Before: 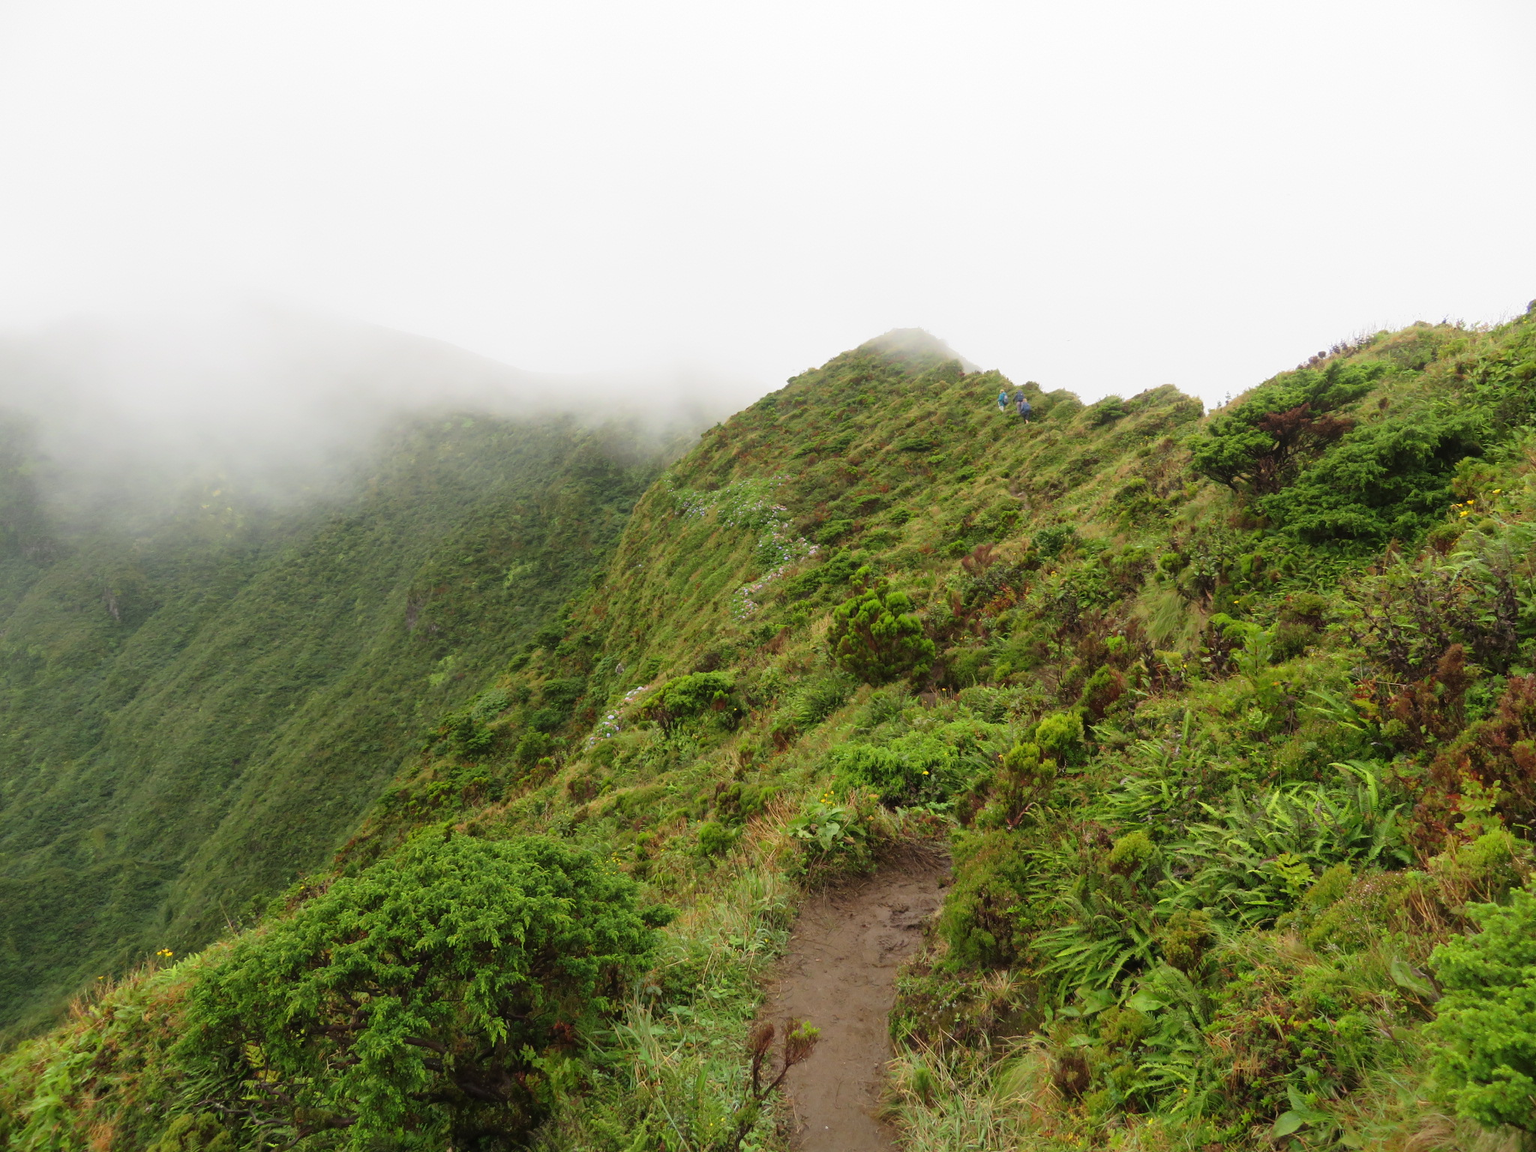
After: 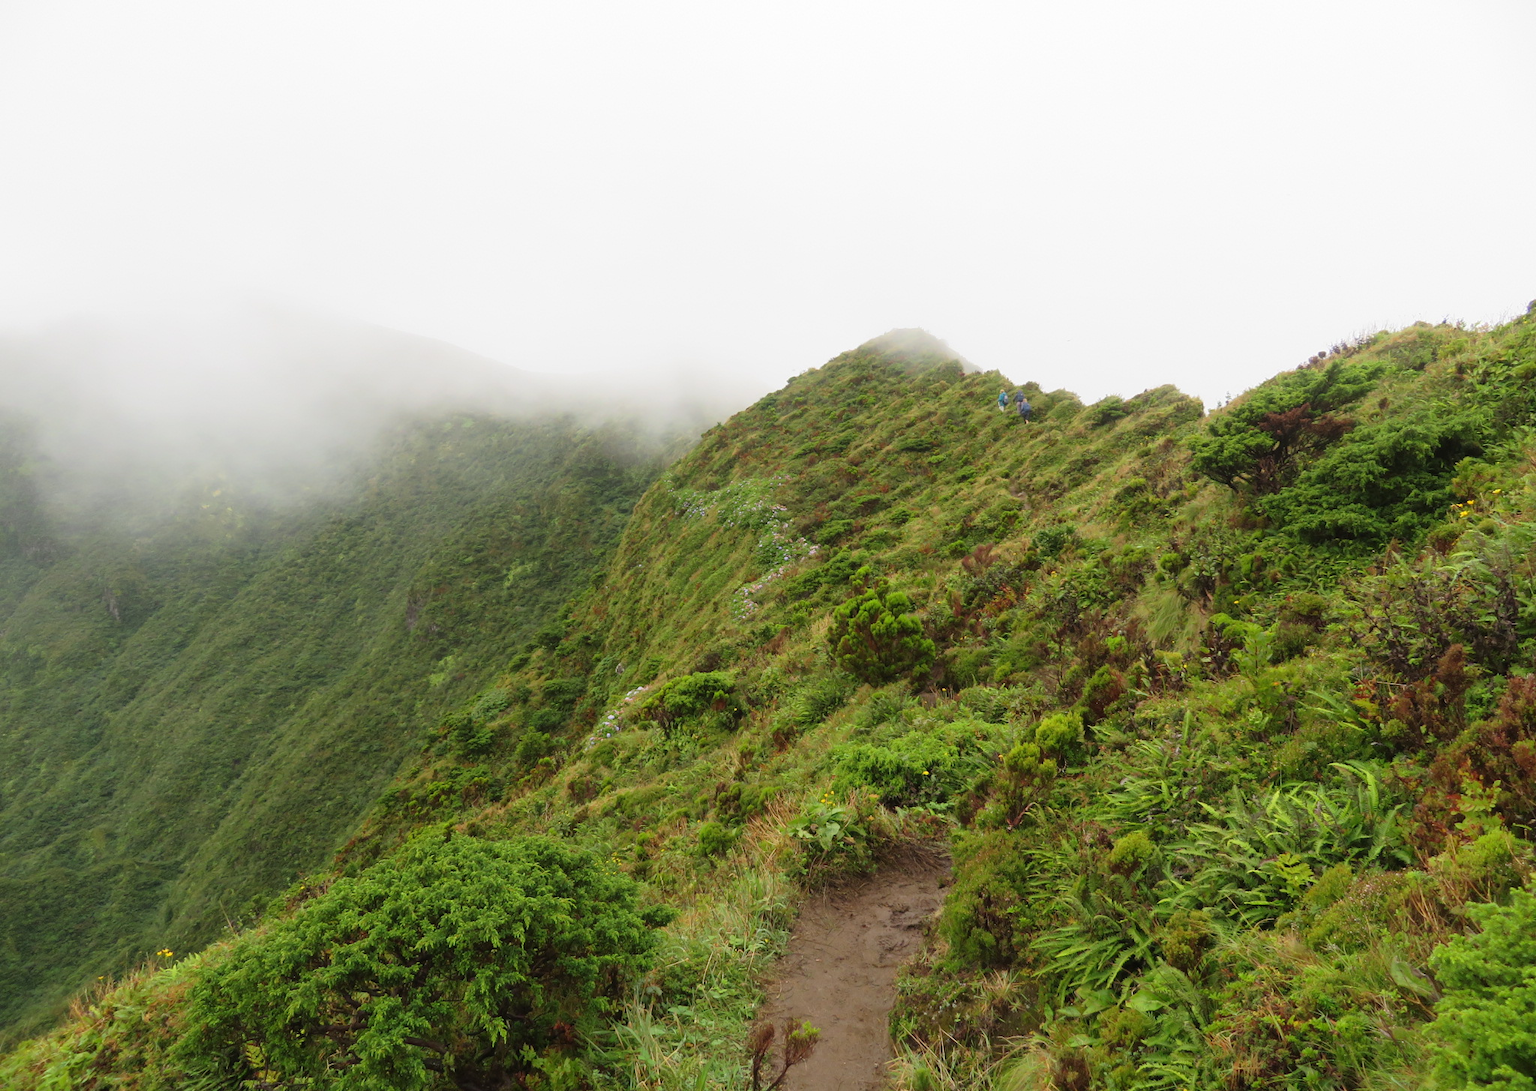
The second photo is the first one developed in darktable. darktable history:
crop and rotate: top 0.003%, bottom 5.212%
tone equalizer: smoothing diameter 24.94%, edges refinement/feathering 13.56, preserve details guided filter
